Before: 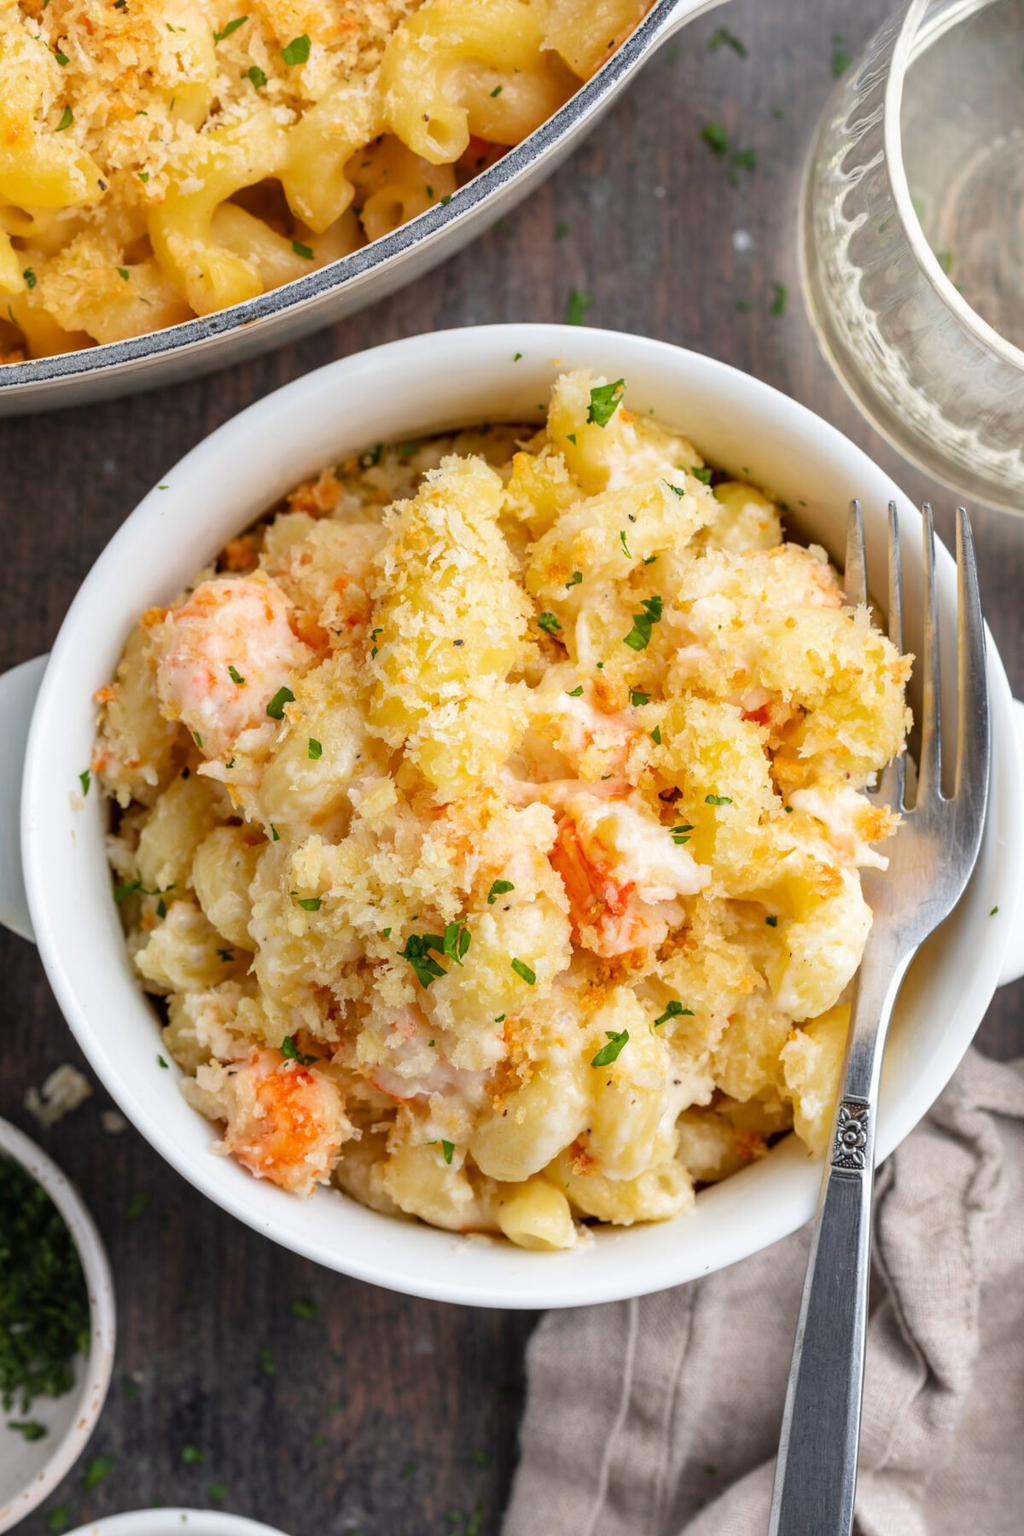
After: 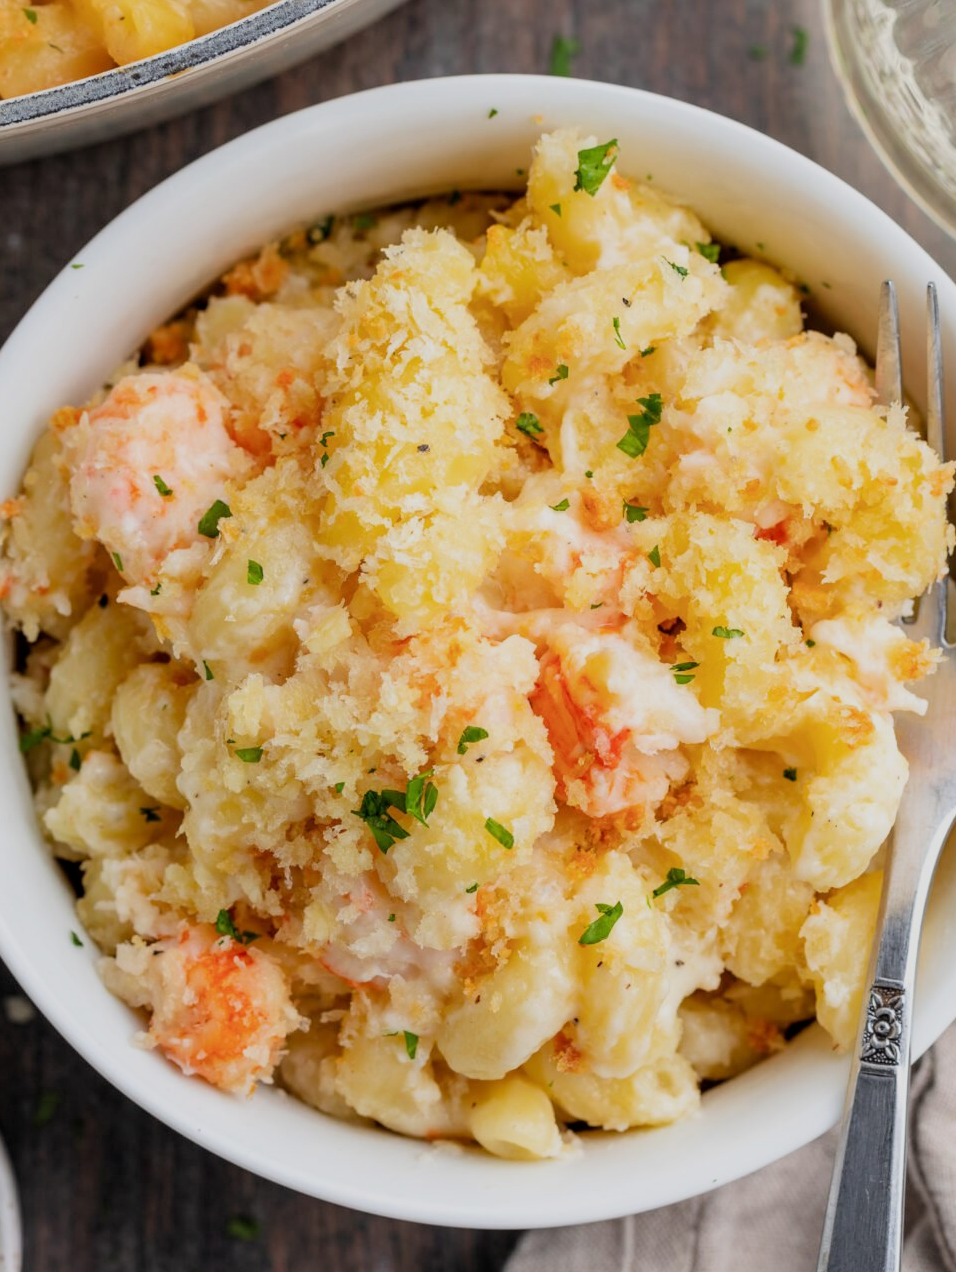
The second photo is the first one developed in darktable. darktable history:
crop: left 9.55%, top 16.972%, right 10.726%, bottom 12.335%
filmic rgb: middle gray luminance 18.21%, black relative exposure -11.19 EV, white relative exposure 3.7 EV, target black luminance 0%, hardness 5.82, latitude 56.98%, contrast 0.965, shadows ↔ highlights balance 49.86%
